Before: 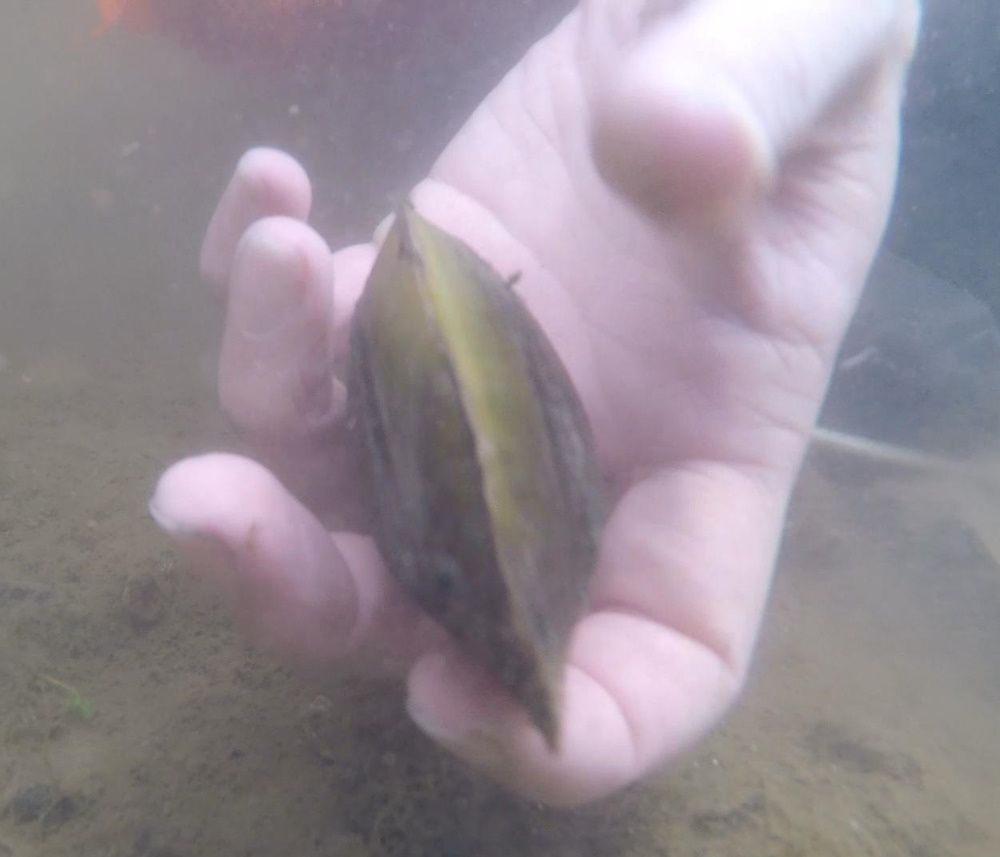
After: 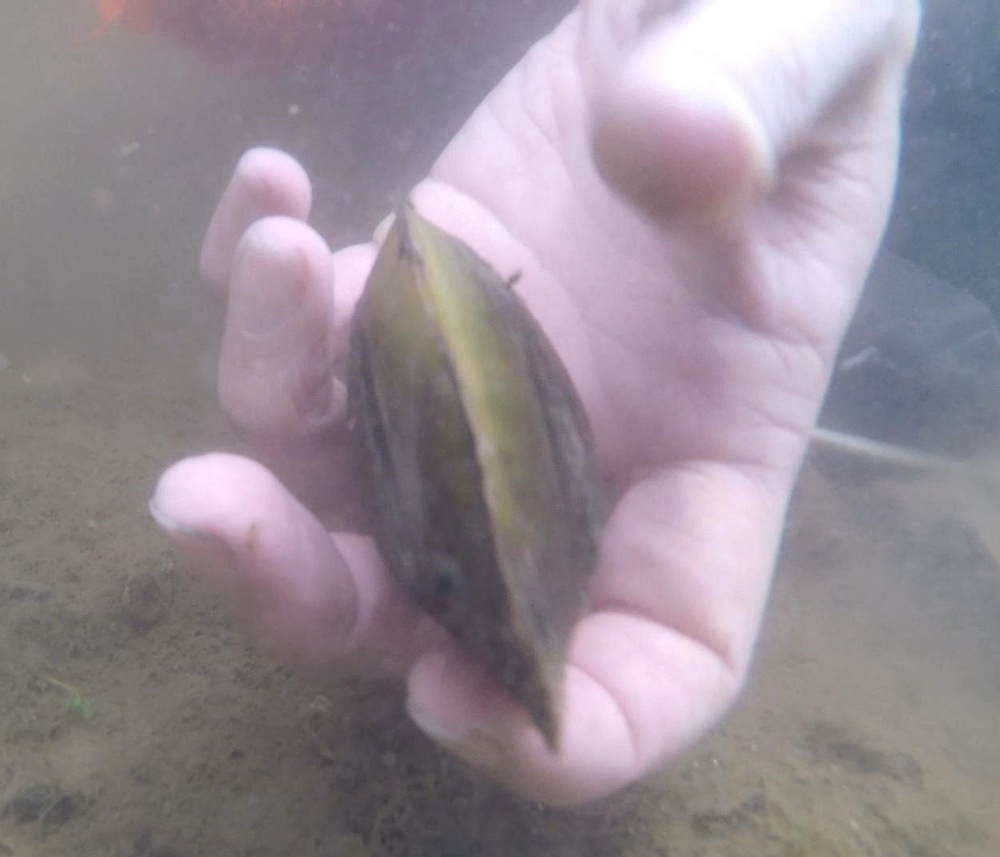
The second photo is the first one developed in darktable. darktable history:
local contrast: on, module defaults
shadows and highlights: shadows 25.18, highlights -25.38
